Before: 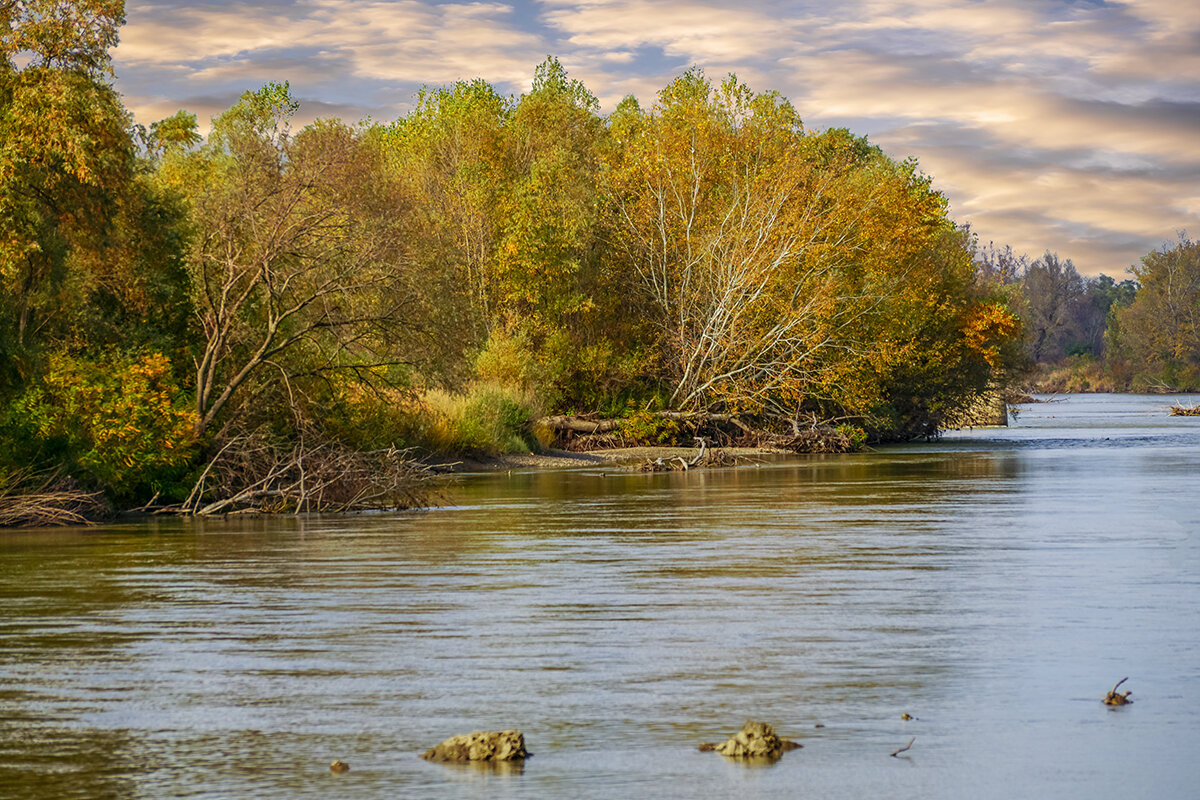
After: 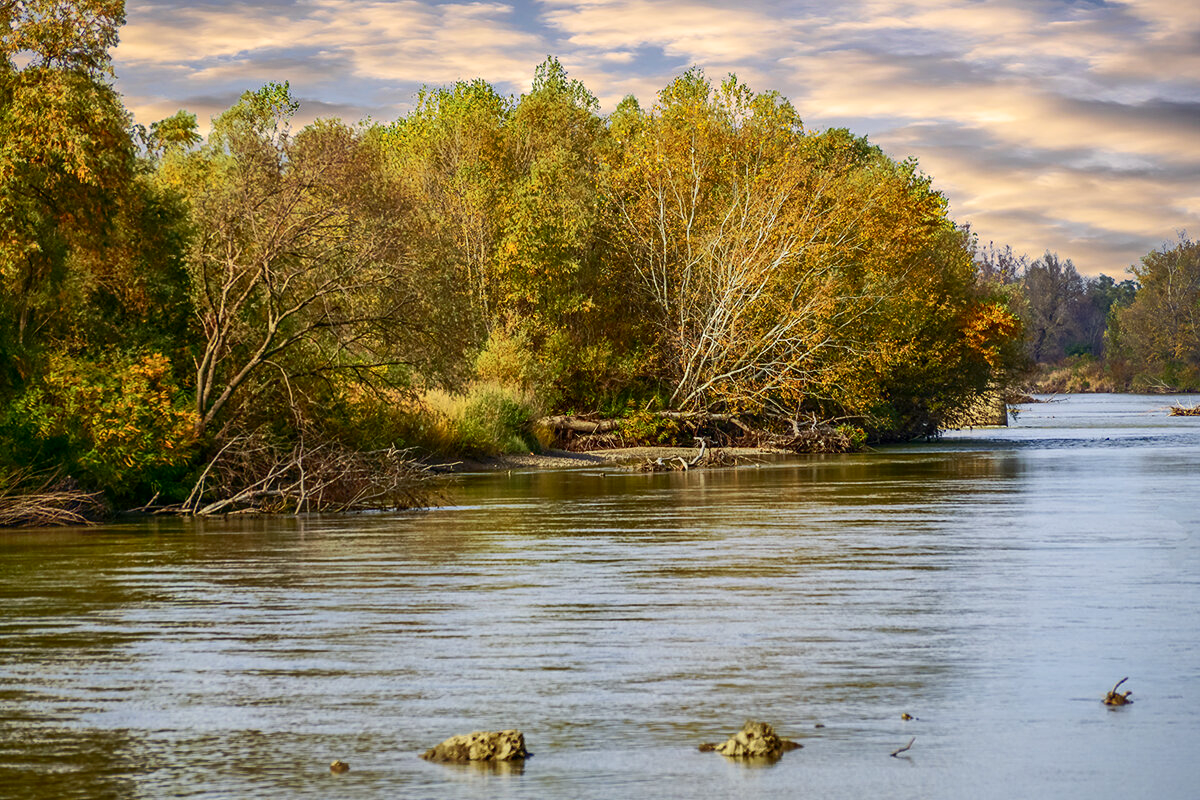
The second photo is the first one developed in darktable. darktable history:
contrast brightness saturation: contrast 0.28
shadows and highlights: on, module defaults
